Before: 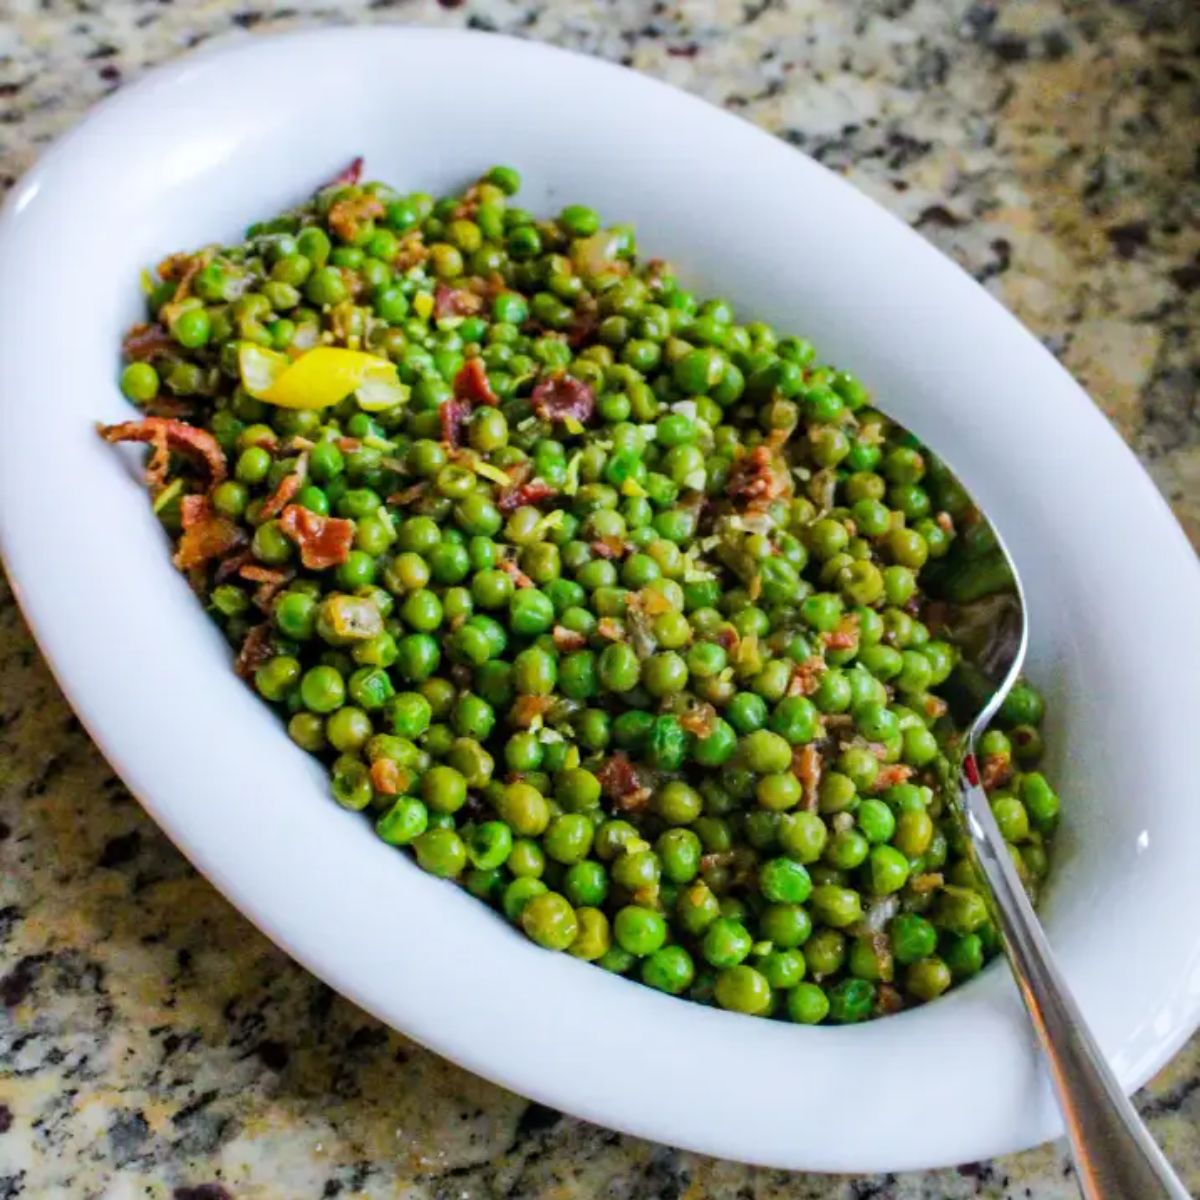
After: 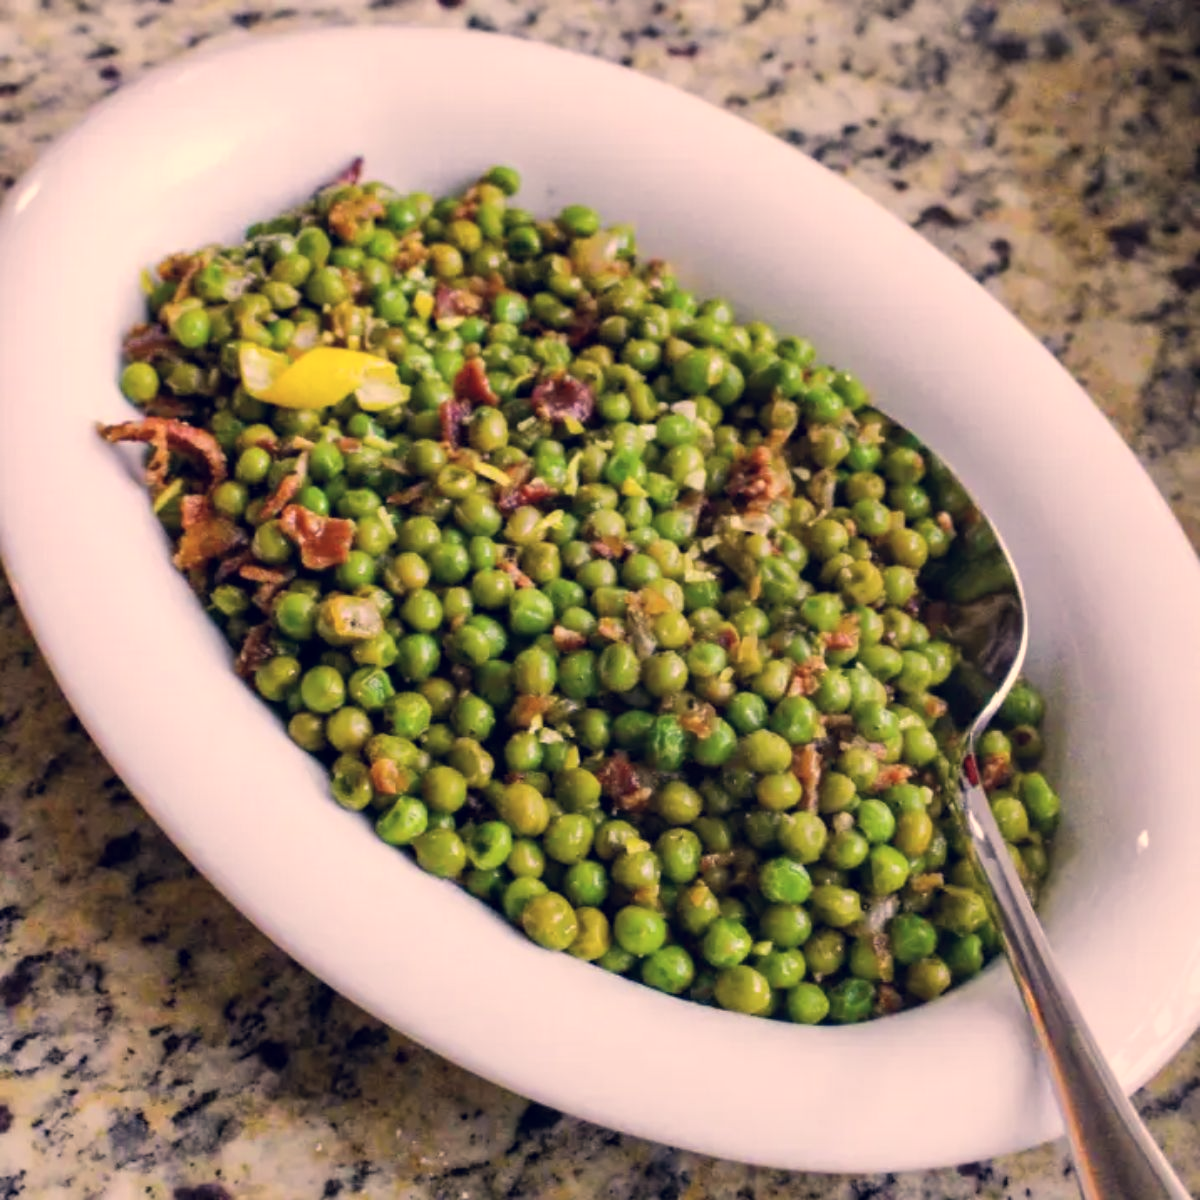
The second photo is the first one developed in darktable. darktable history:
color correction: highlights a* 19.95, highlights b* 27.01, shadows a* 3.47, shadows b* -16.85, saturation 0.741
